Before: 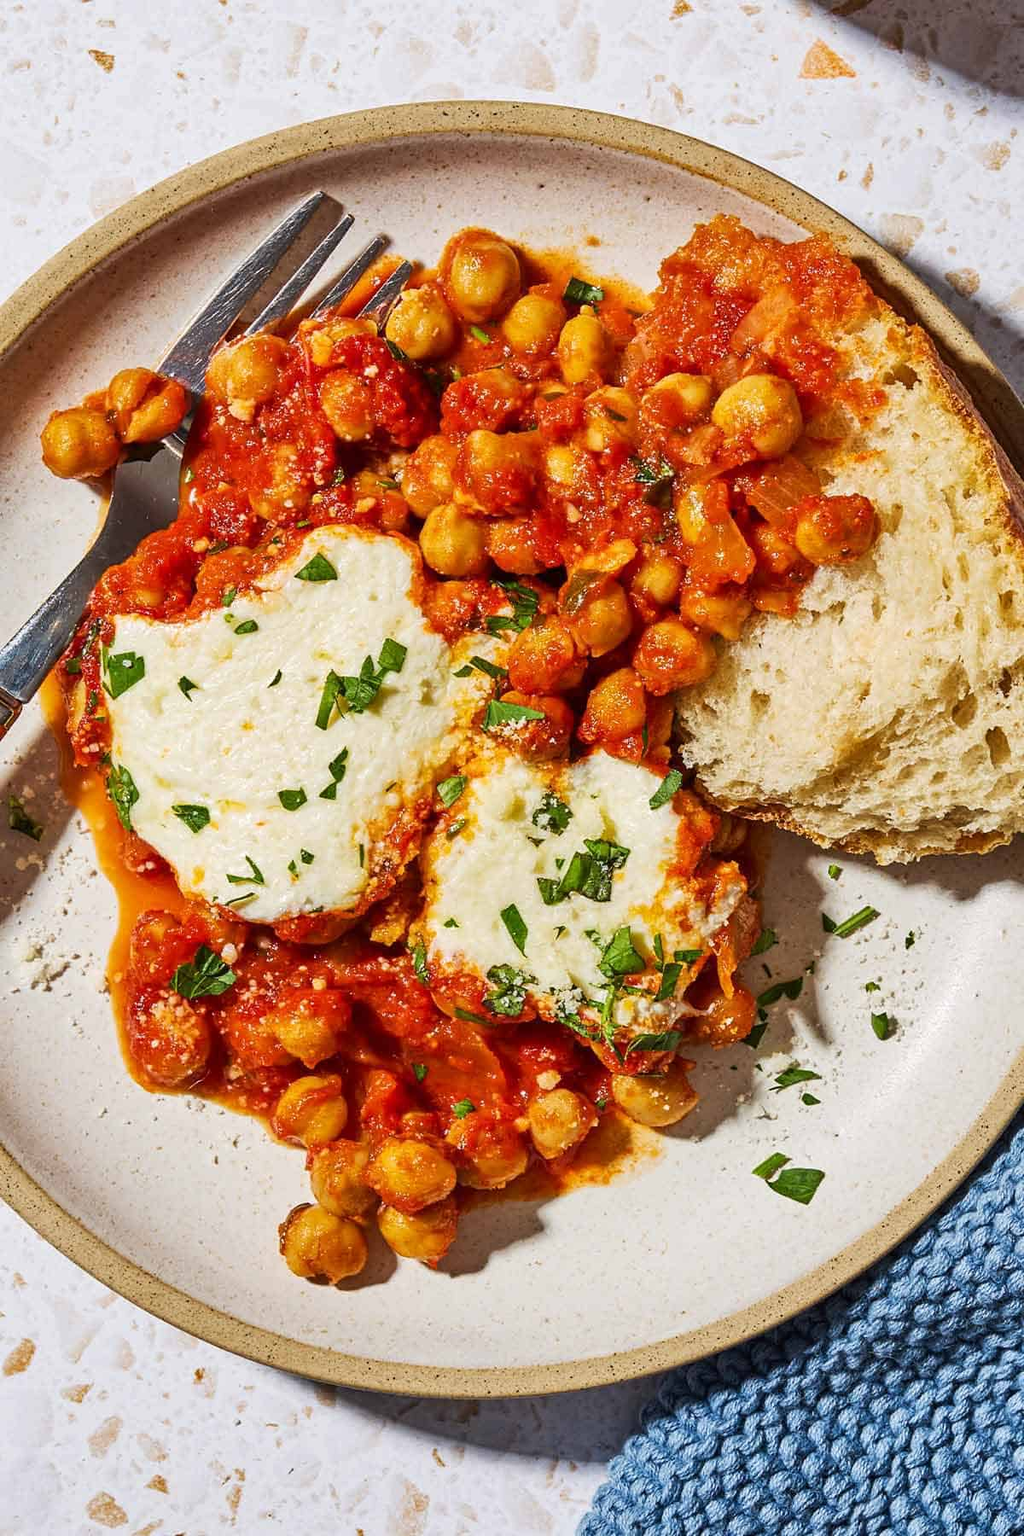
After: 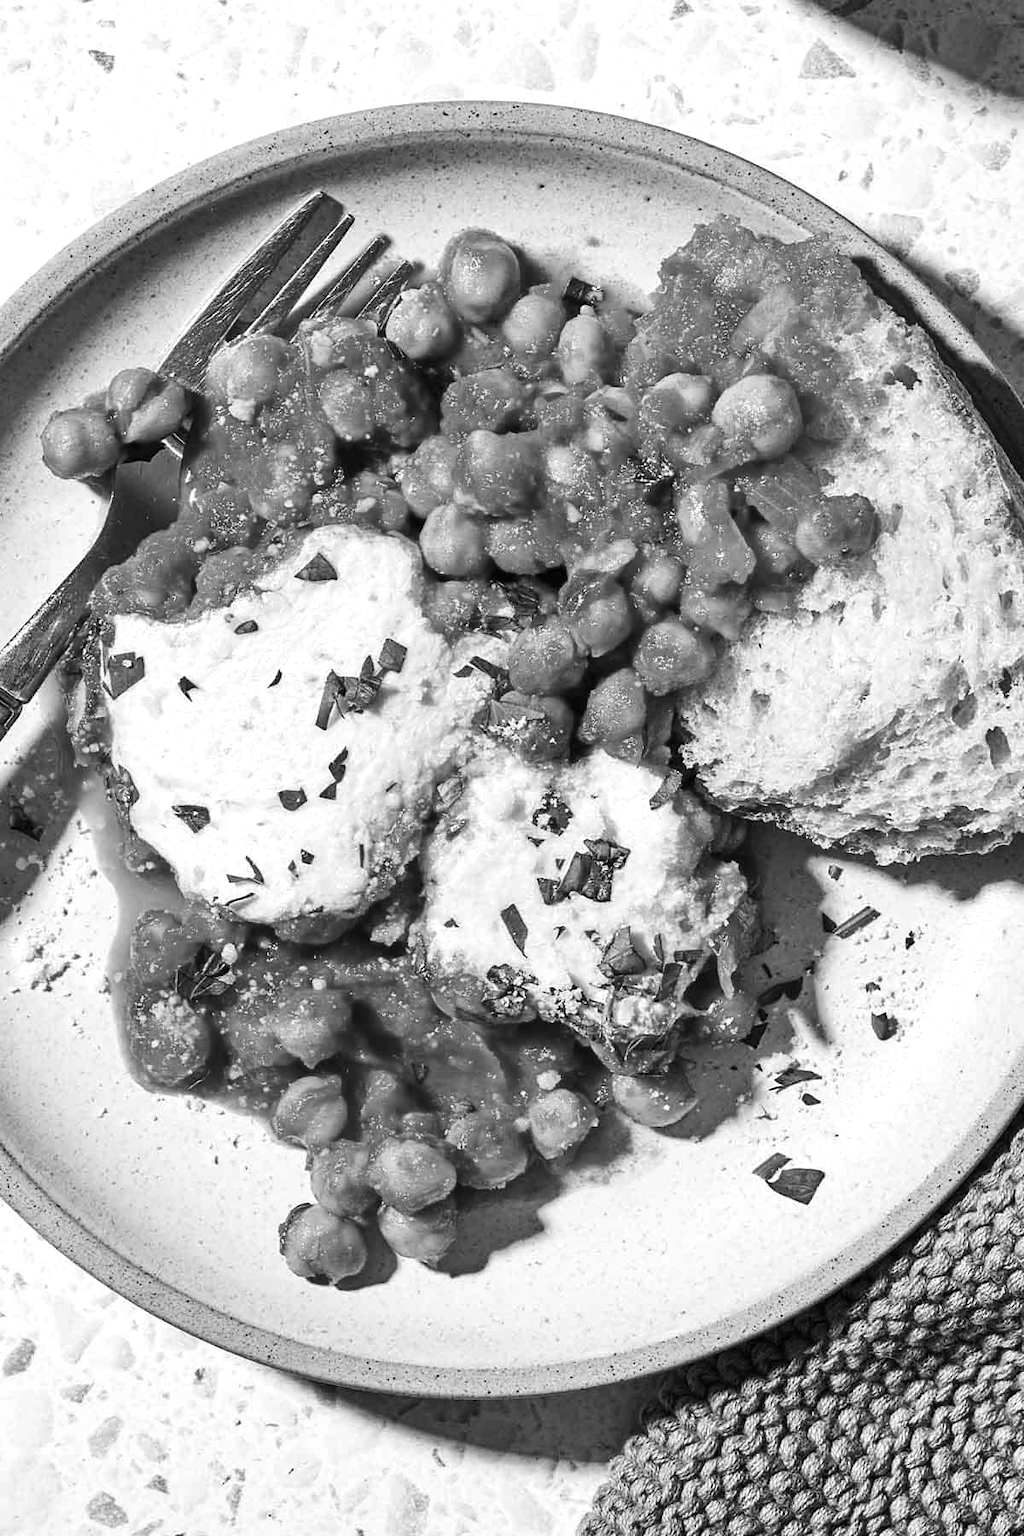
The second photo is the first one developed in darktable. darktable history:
monochrome: on, module defaults
tone equalizer: -8 EV -0.417 EV, -7 EV -0.389 EV, -6 EV -0.333 EV, -5 EV -0.222 EV, -3 EV 0.222 EV, -2 EV 0.333 EV, -1 EV 0.389 EV, +0 EV 0.417 EV, edges refinement/feathering 500, mask exposure compensation -1.57 EV, preserve details no
